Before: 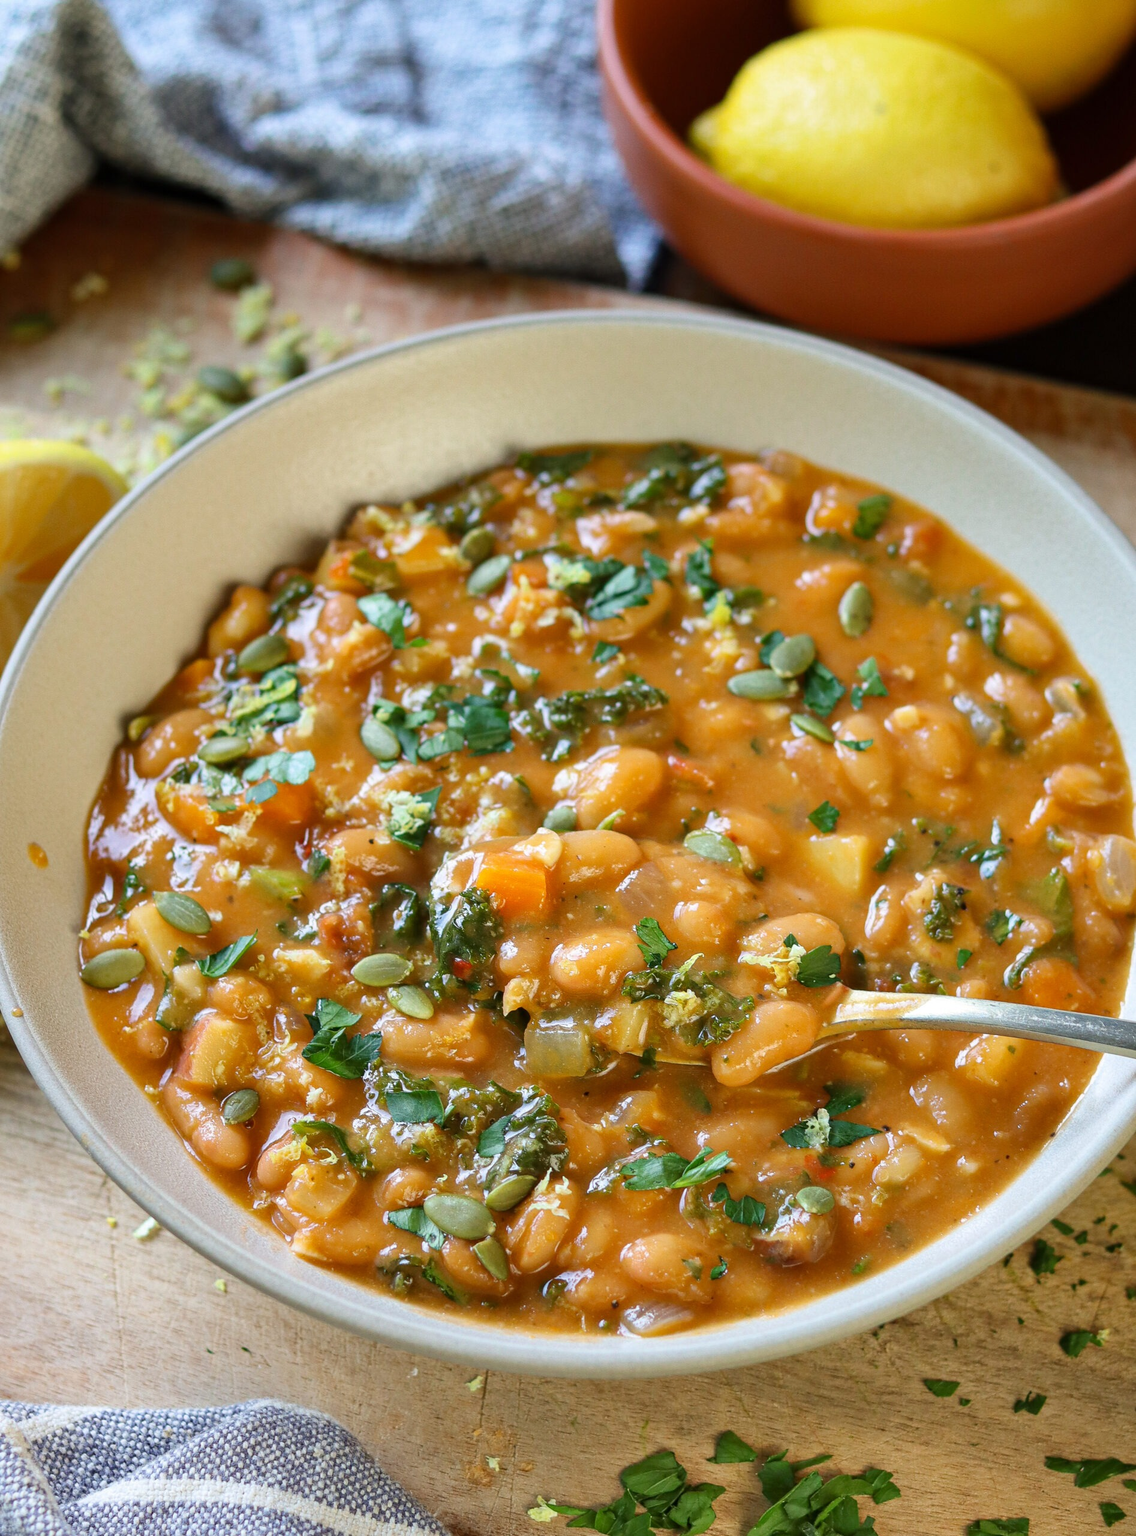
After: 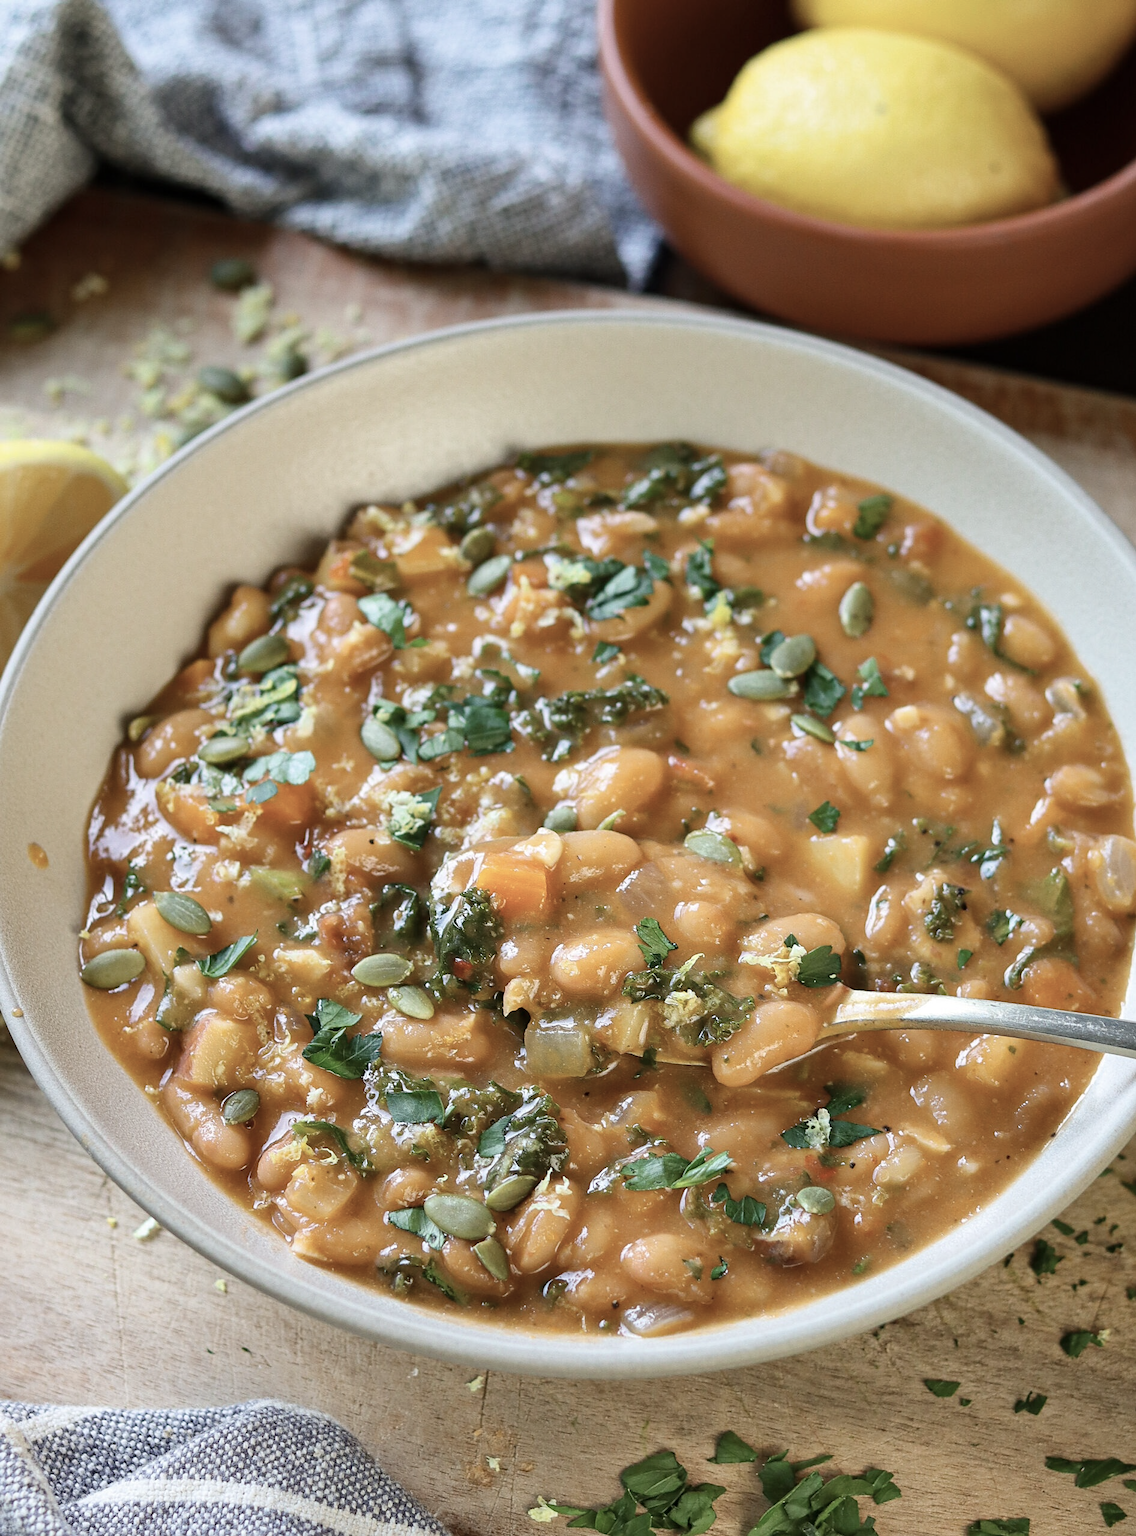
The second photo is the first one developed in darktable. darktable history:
contrast brightness saturation: contrast 0.1, saturation -0.36
sharpen: amount 0.2
